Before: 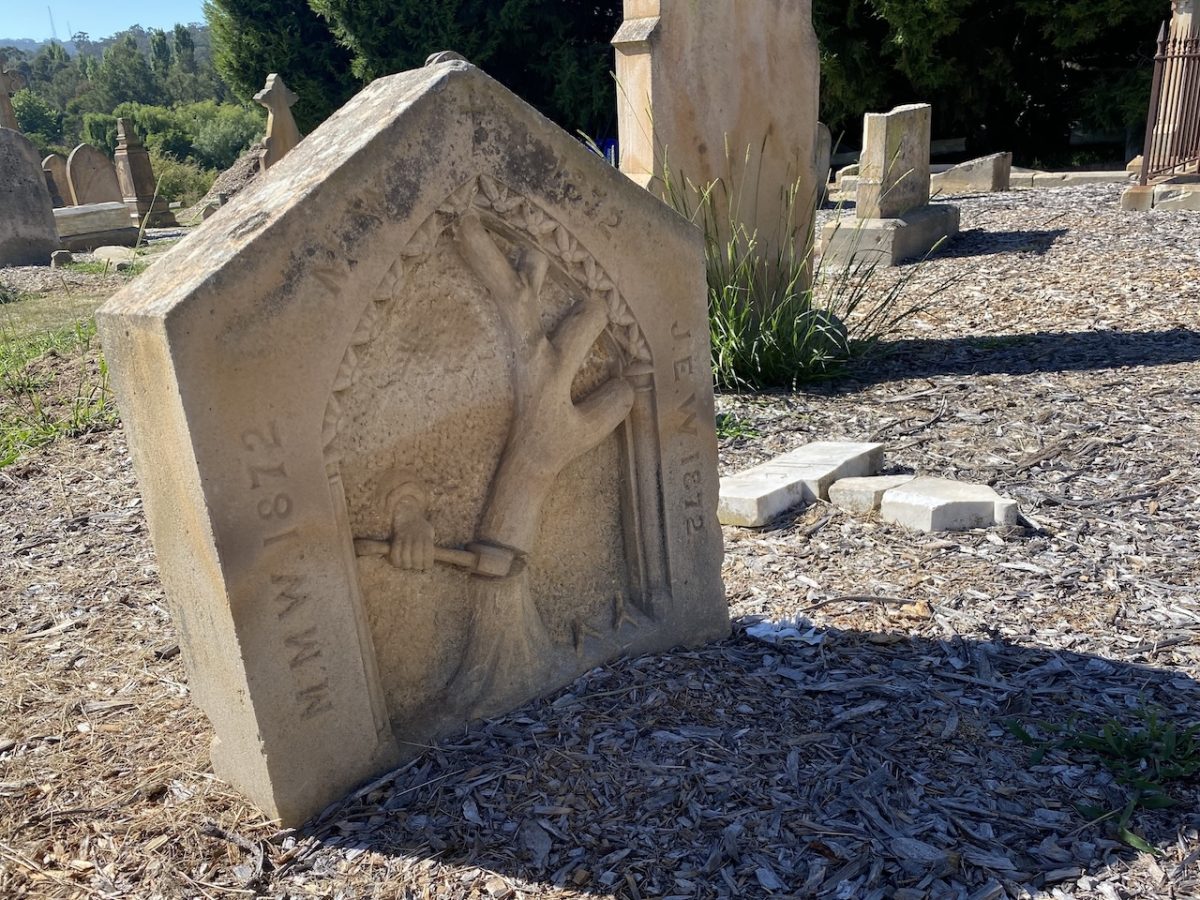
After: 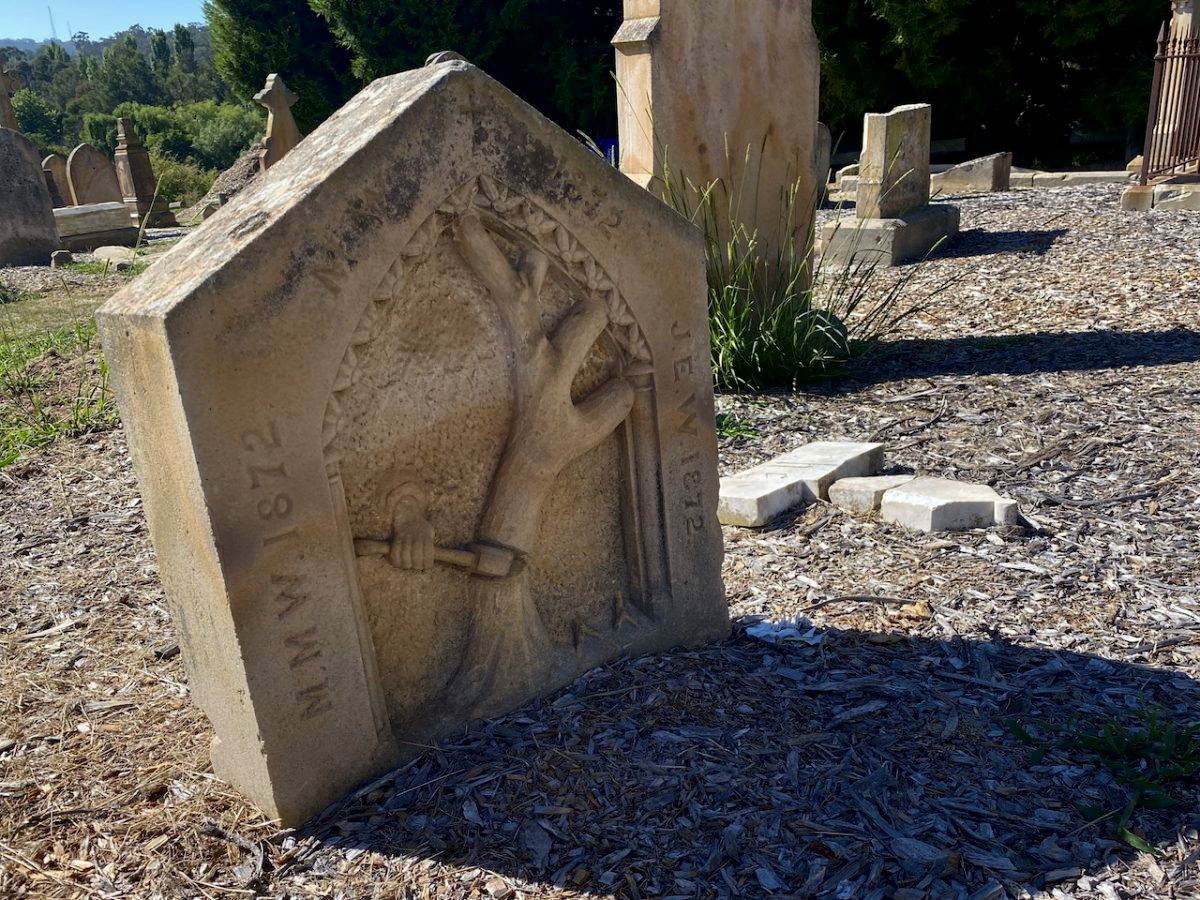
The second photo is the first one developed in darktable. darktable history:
contrast brightness saturation: contrast 0.065, brightness -0.143, saturation 0.108
